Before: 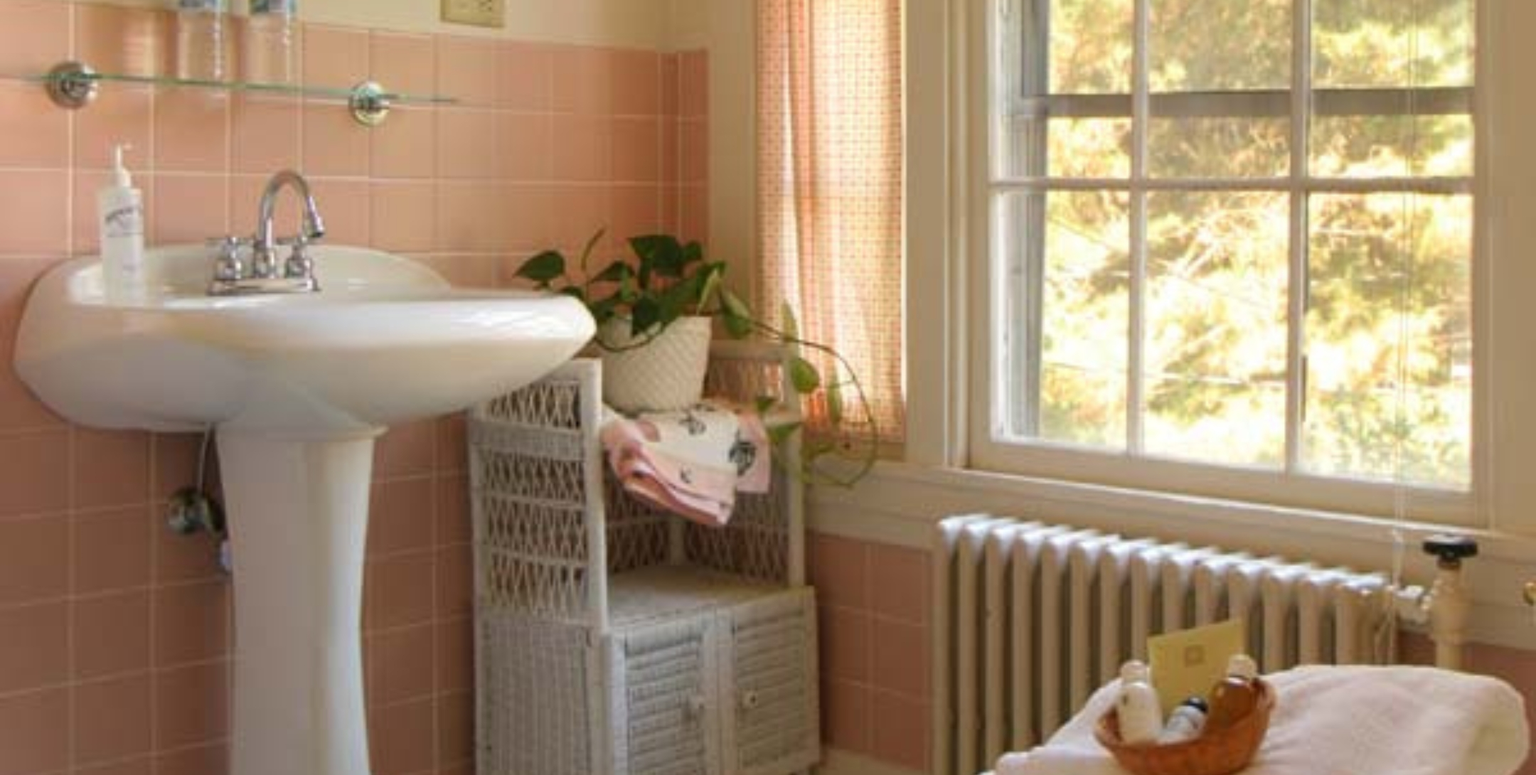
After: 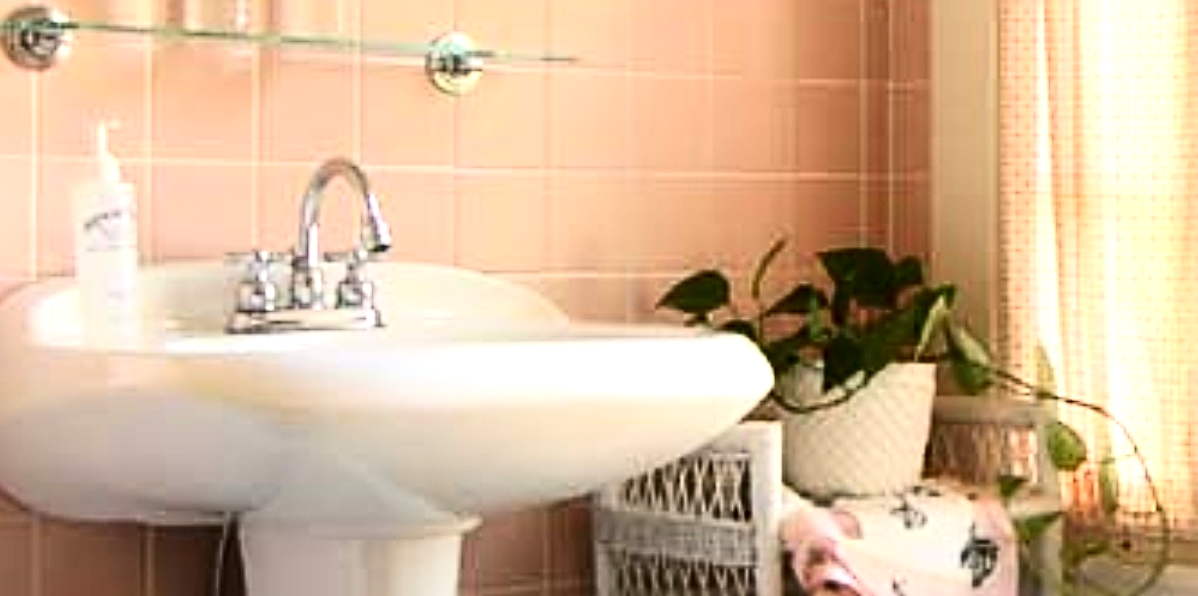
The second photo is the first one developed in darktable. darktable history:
contrast brightness saturation: contrast 0.293
color correction: highlights b* -0.003, saturation 0.991
sharpen: radius 3.008, amount 0.773
tone equalizer: -8 EV -0.78 EV, -7 EV -0.671 EV, -6 EV -0.611 EV, -5 EV -0.386 EV, -3 EV 0.4 EV, -2 EV 0.6 EV, -1 EV 0.675 EV, +0 EV 0.74 EV
crop and rotate: left 3.019%, top 7.57%, right 41.472%, bottom 37.707%
